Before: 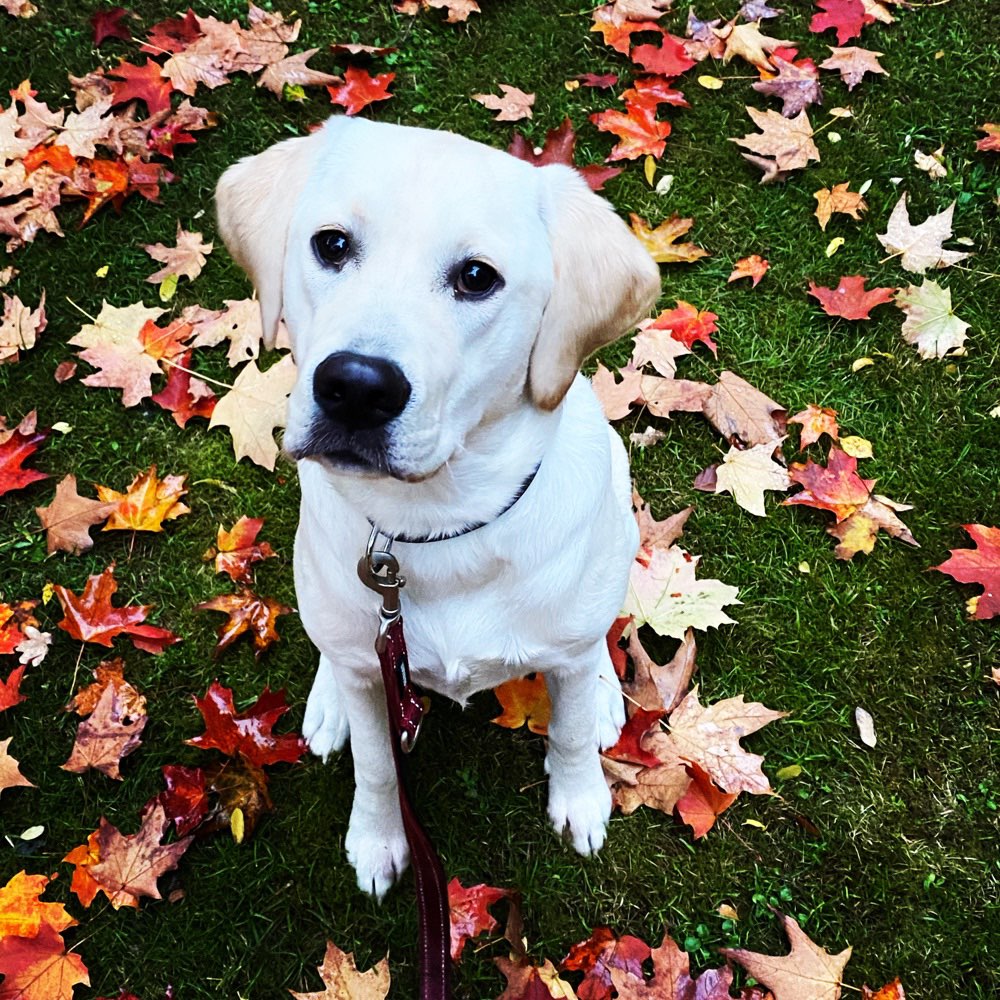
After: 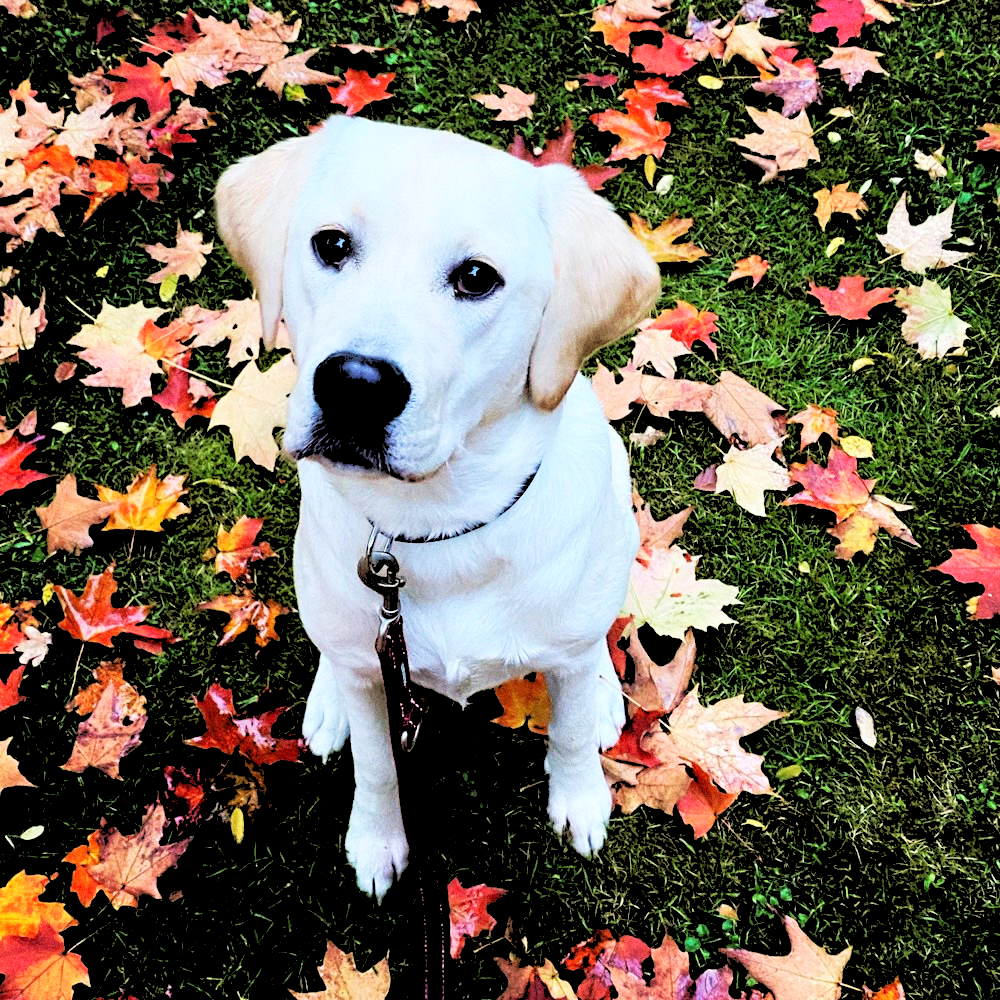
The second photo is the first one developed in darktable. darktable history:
velvia: on, module defaults
rgb levels: levels [[0.027, 0.429, 0.996], [0, 0.5, 1], [0, 0.5, 1]]
grain: on, module defaults
